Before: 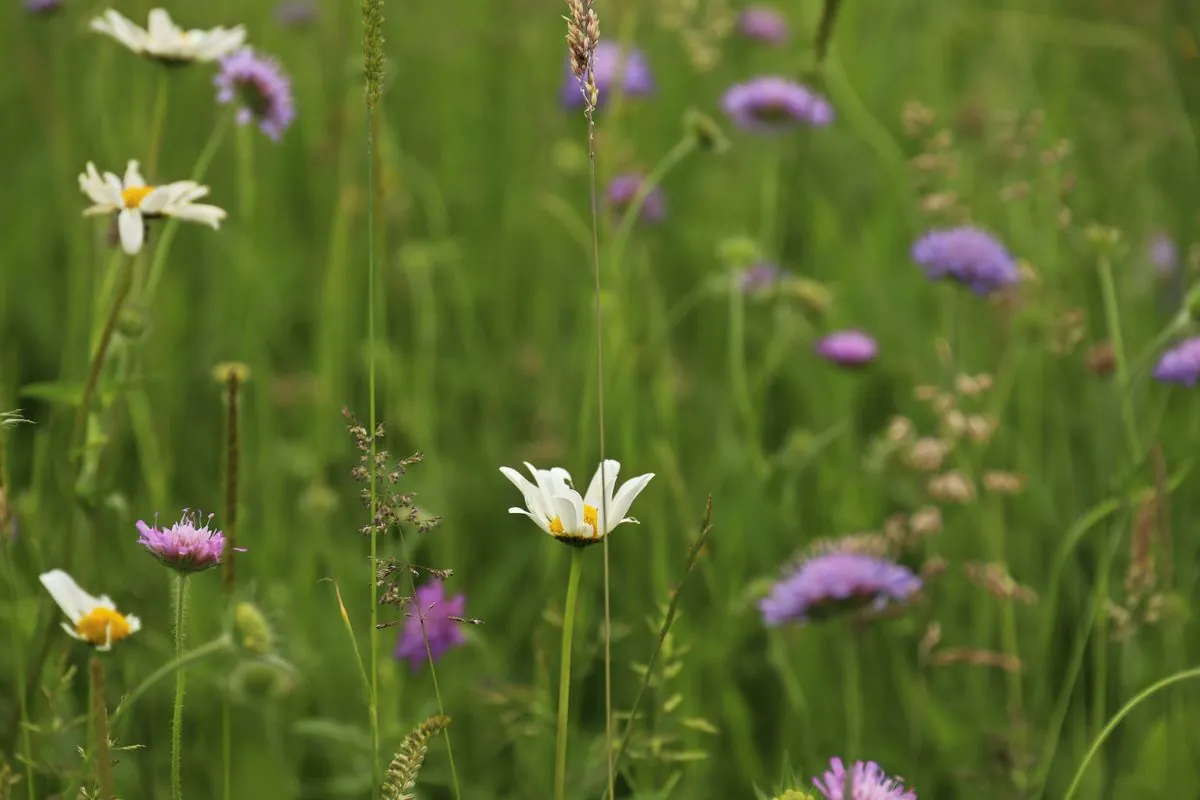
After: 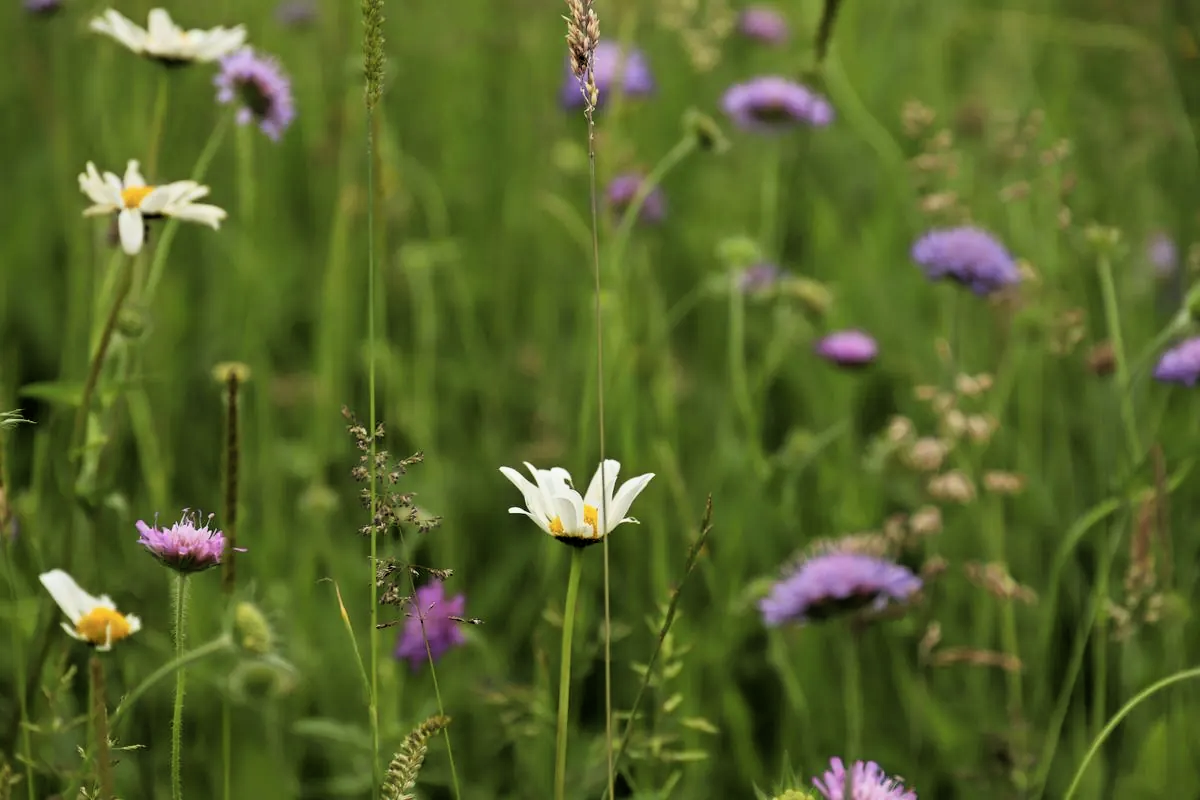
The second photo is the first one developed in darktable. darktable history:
filmic rgb: black relative exposure -6.26 EV, white relative exposure 2.8 EV, threshold 5.98 EV, target black luminance 0%, hardness 4.57, latitude 67.52%, contrast 1.281, shadows ↔ highlights balance -3.11%, enable highlight reconstruction true
